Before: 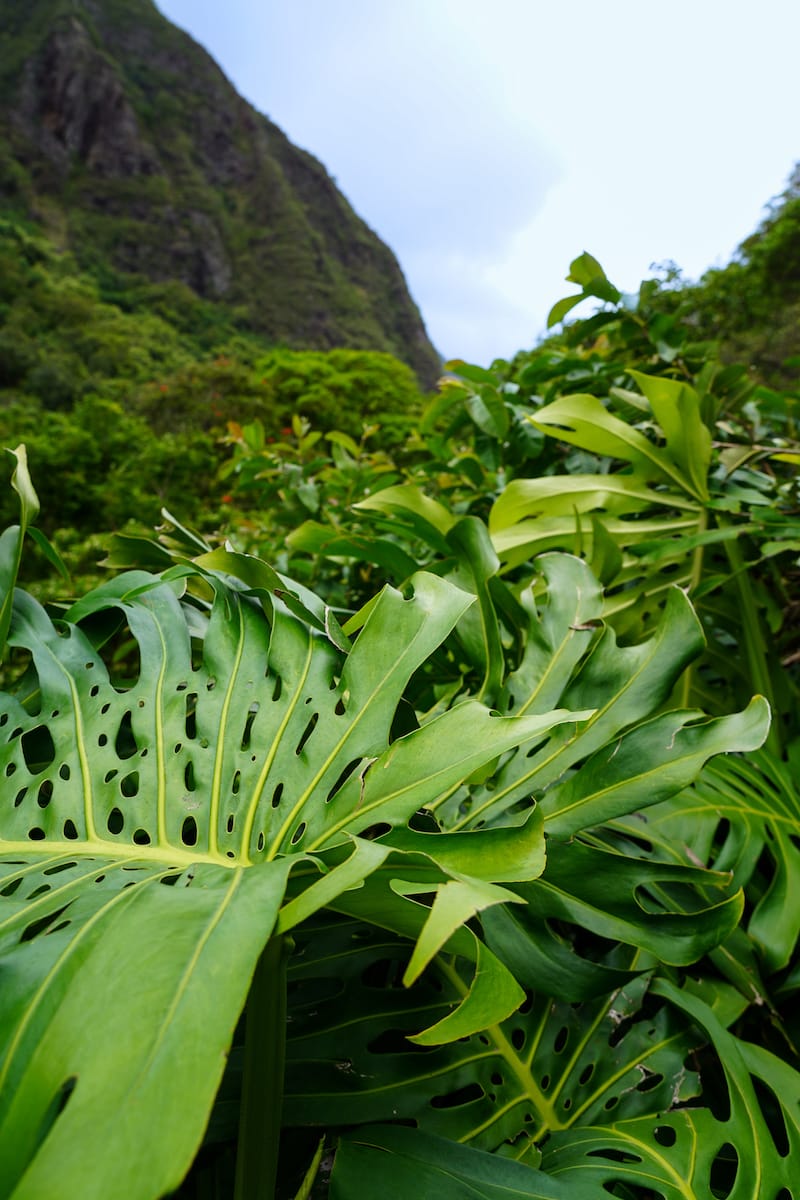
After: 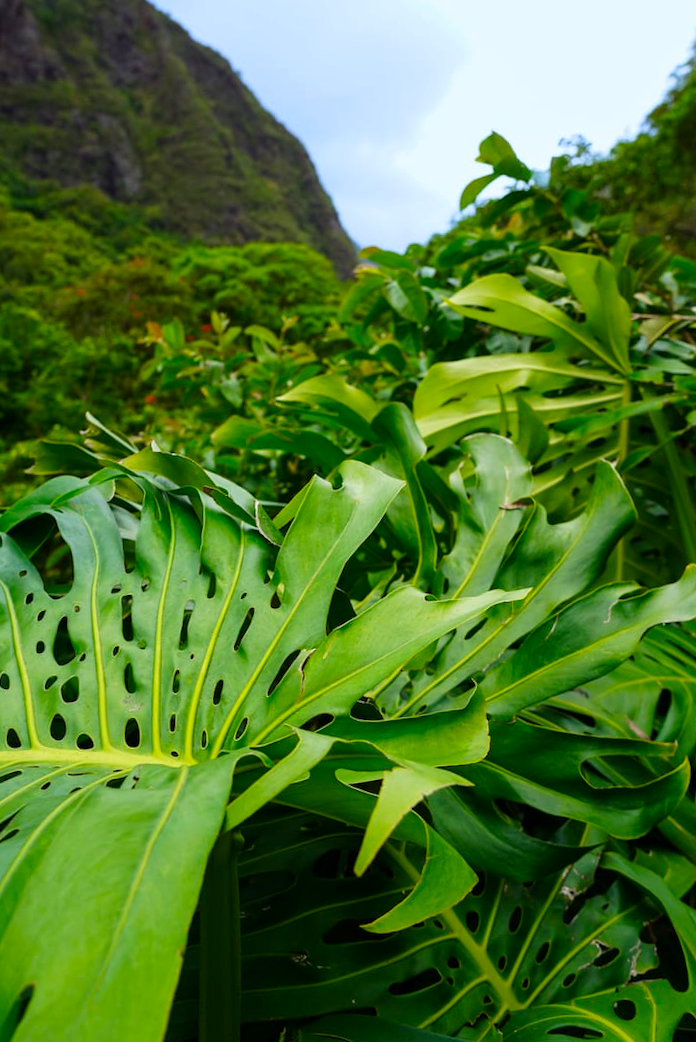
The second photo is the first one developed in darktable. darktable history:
color correction: highlights b* -0.058, saturation 1.3
crop and rotate: angle 3.33°, left 5.491%, top 5.707%
